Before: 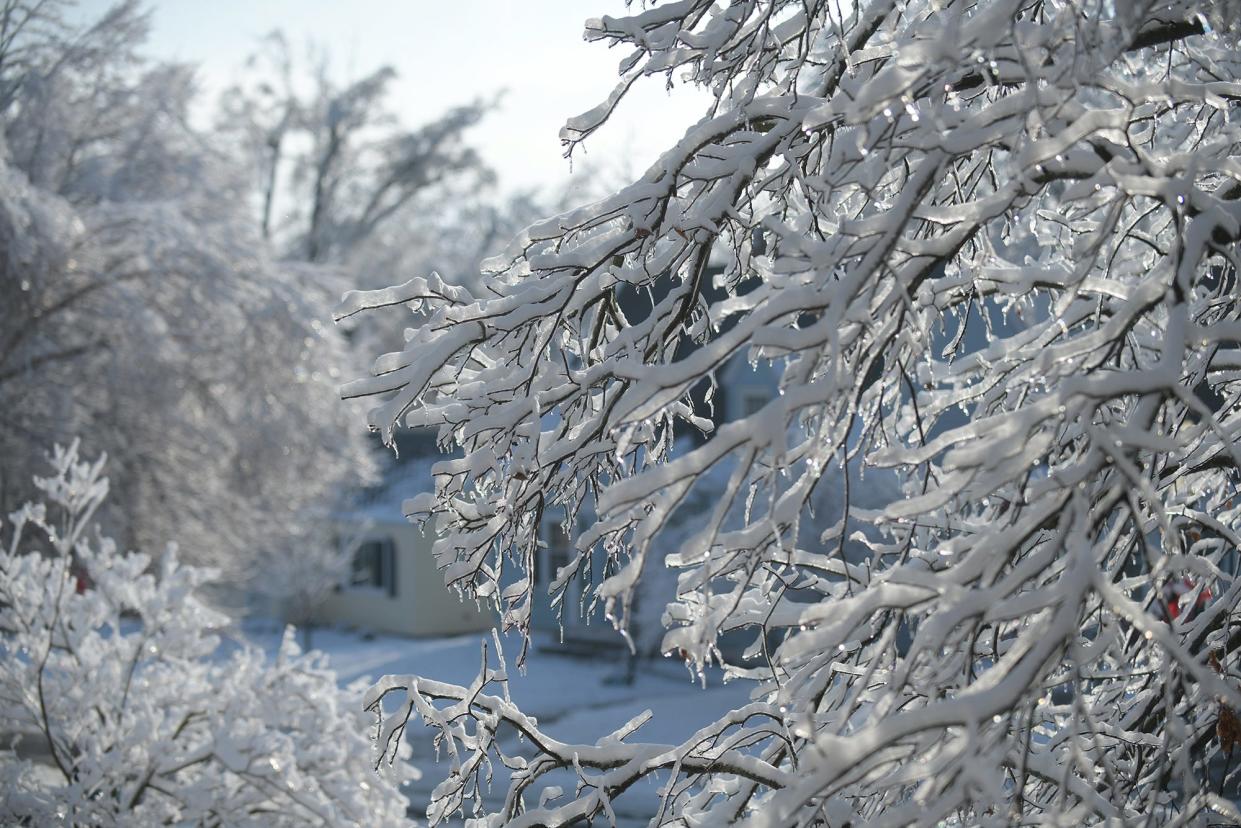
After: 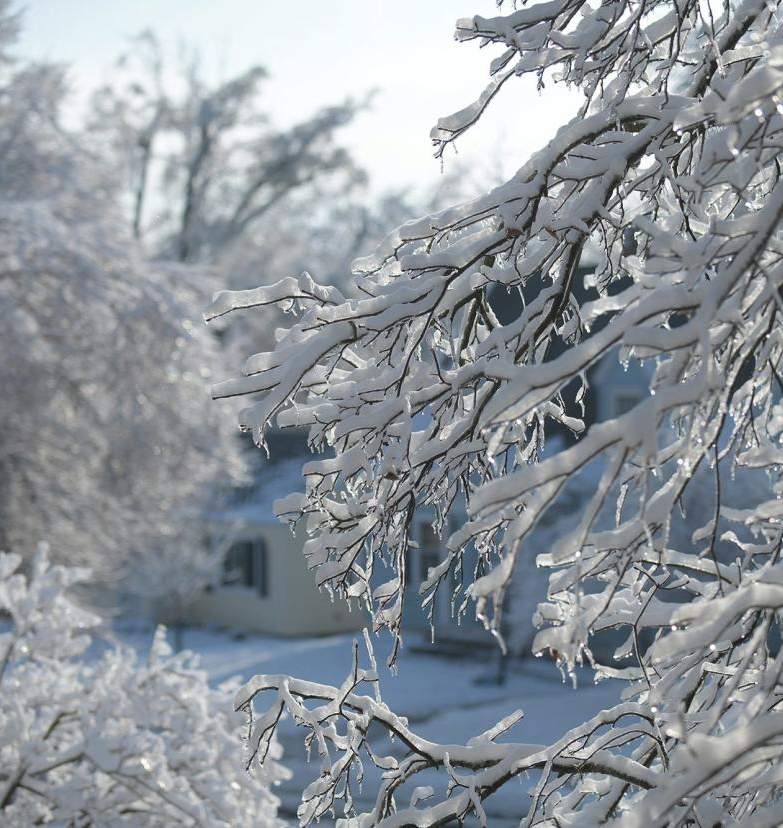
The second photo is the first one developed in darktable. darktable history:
crop: left 10.446%, right 26.437%
